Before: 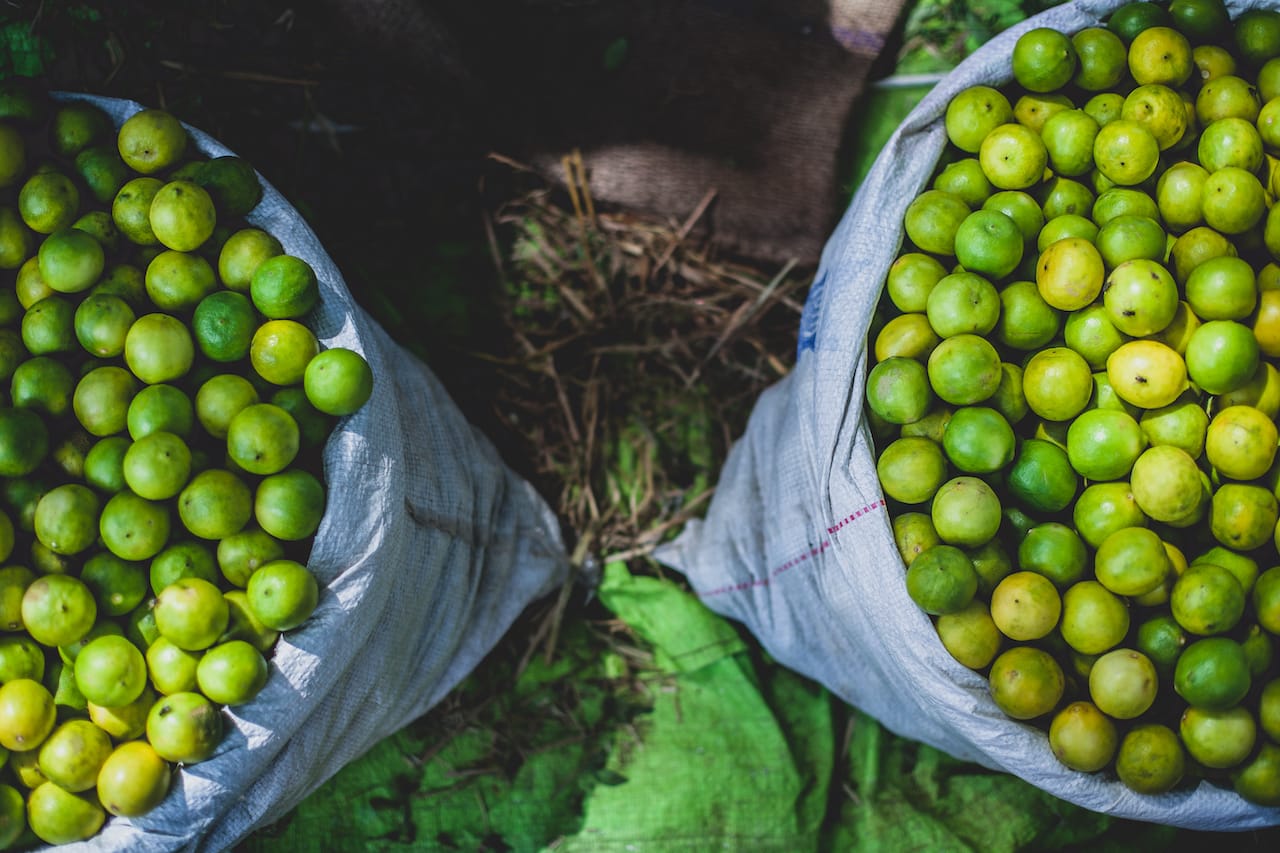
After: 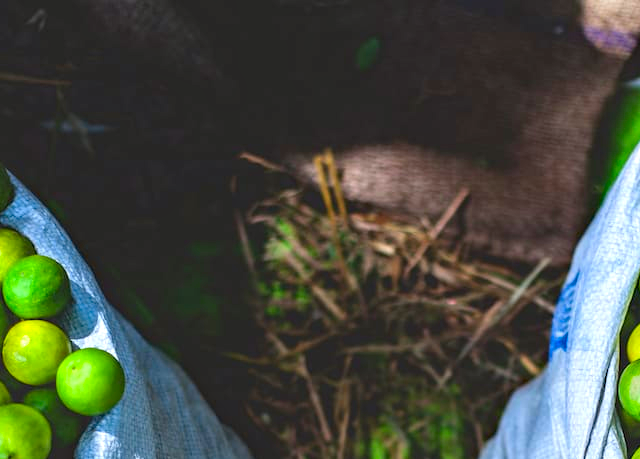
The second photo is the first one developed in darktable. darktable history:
crop: left 19.405%, right 30.298%, bottom 46.111%
color correction: highlights b* 0.031, saturation 1.35
haze removal: compatibility mode true, adaptive false
exposure: black level correction 0, exposure 0.692 EV, compensate highlight preservation false
